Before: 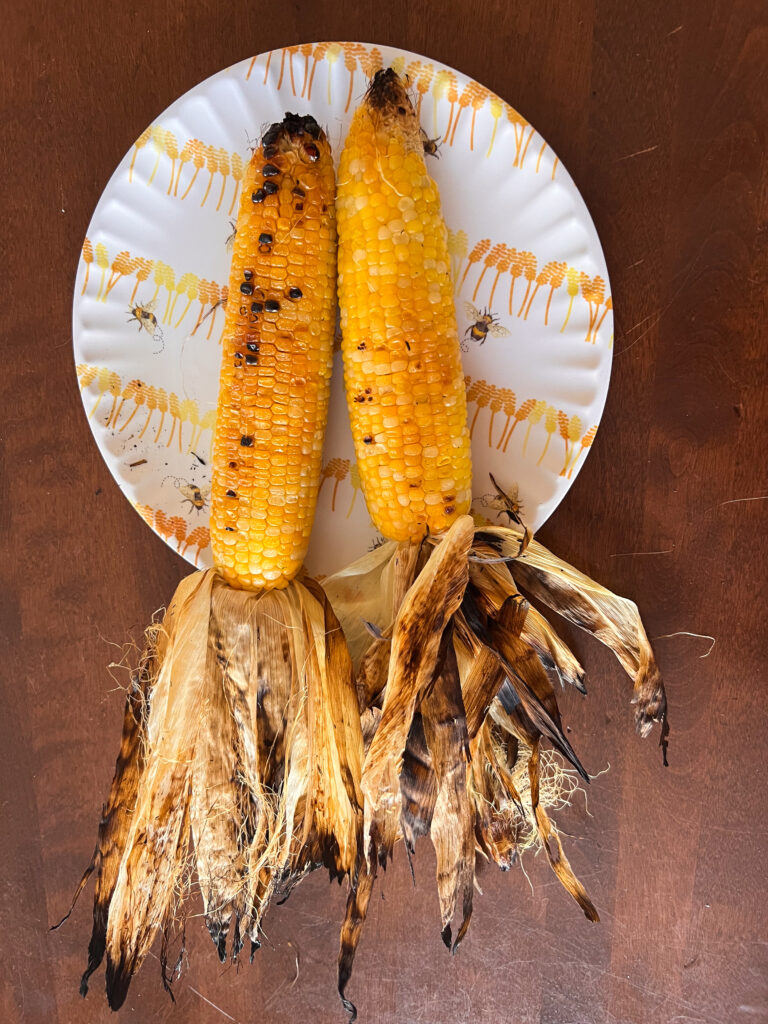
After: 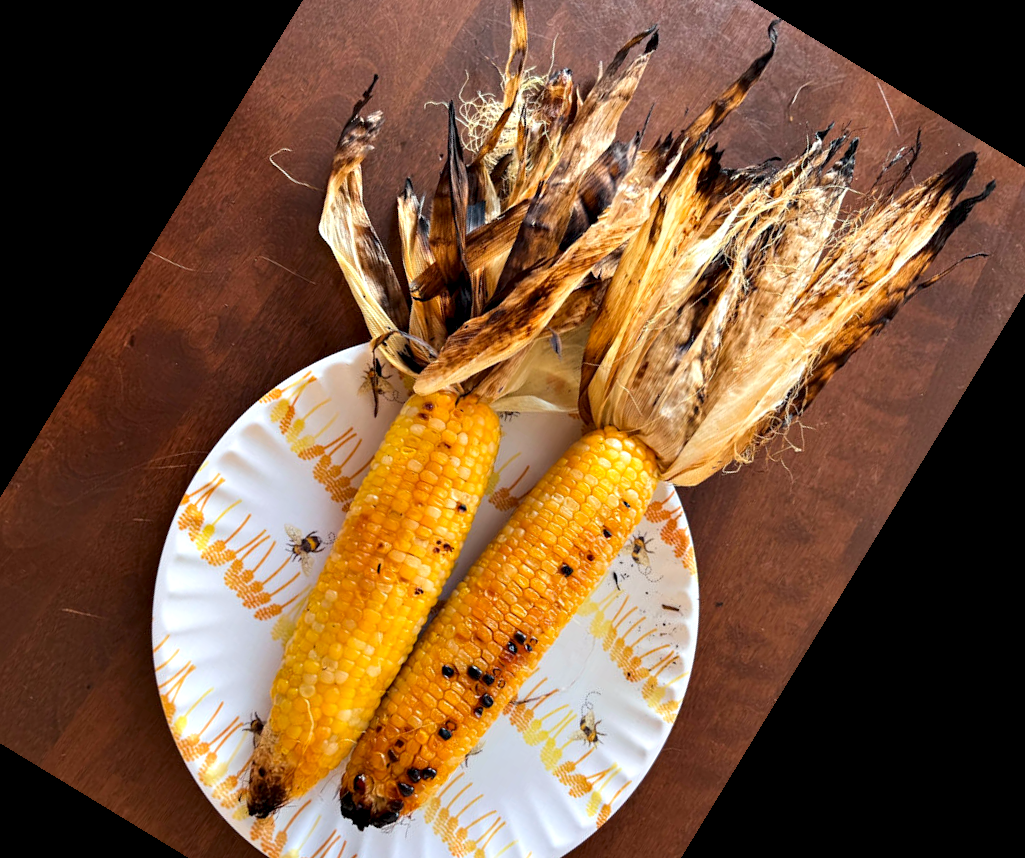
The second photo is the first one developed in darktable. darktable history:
contrast equalizer: octaves 7, y [[0.528, 0.548, 0.563, 0.562, 0.546, 0.526], [0.55 ×6], [0 ×6], [0 ×6], [0 ×6]]
crop and rotate: angle 148.68°, left 9.111%, top 15.603%, right 4.588%, bottom 17.041%
